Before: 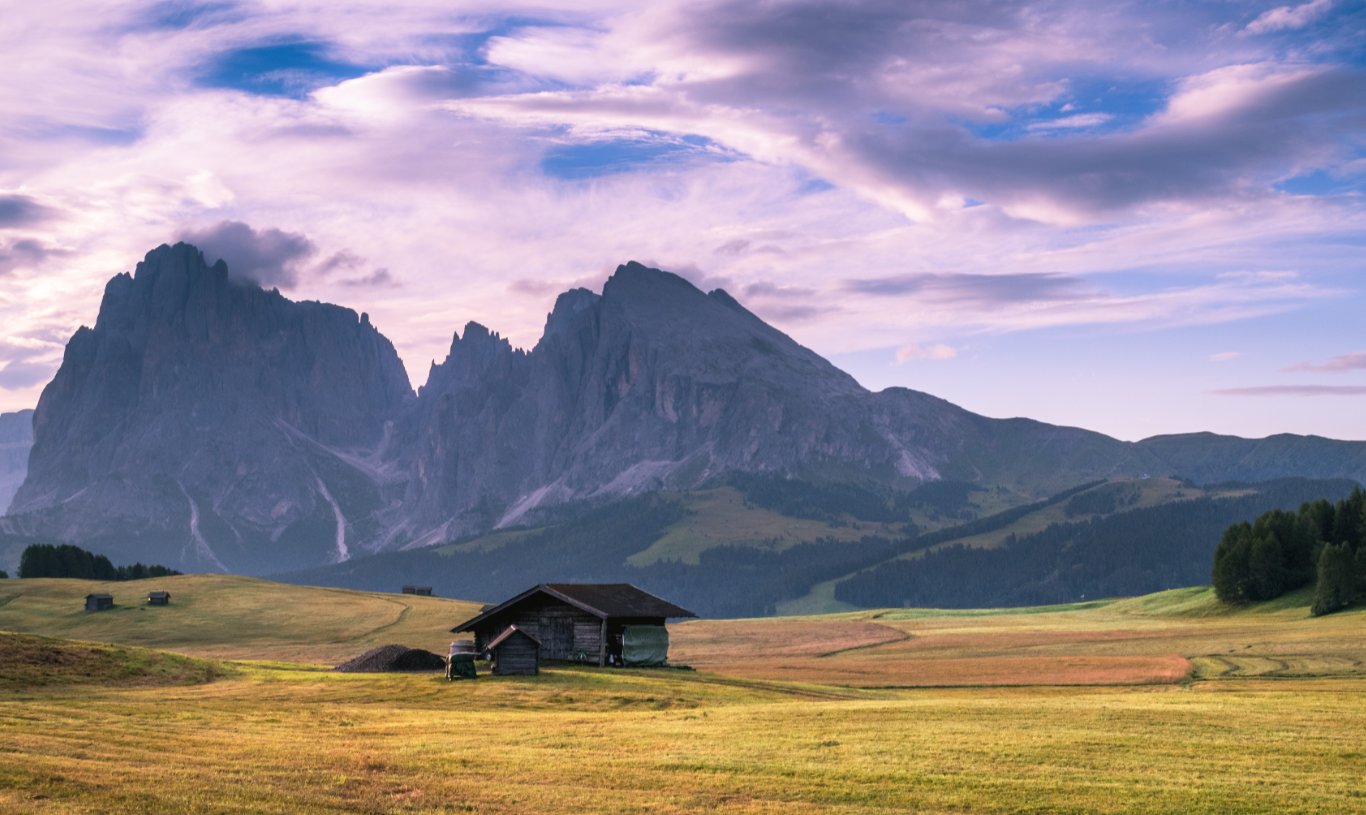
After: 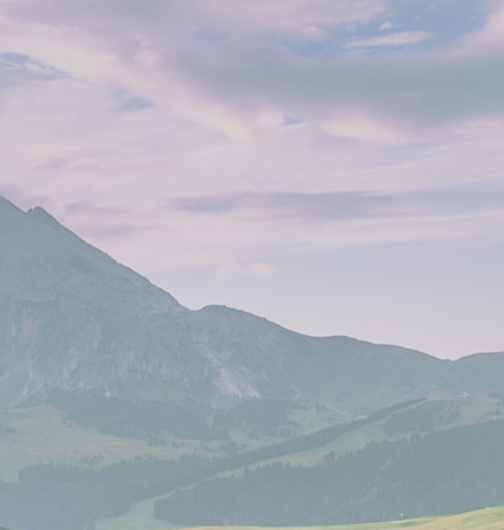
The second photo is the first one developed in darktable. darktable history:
exposure: black level correction -0.014, exposure -0.196 EV, compensate highlight preservation false
velvia: on, module defaults
sharpen: on, module defaults
filmic rgb: black relative exposure -7.65 EV, white relative exposure 4.56 EV, hardness 3.61, contrast 1.061
shadows and highlights: on, module defaults
crop and rotate: left 49.857%, top 10.112%, right 13.227%, bottom 24.758%
color balance rgb: shadows lift › chroma 11.451%, shadows lift › hue 133.52°, linear chroma grading › global chroma 24.976%, perceptual saturation grading › global saturation 20%, perceptual saturation grading › highlights -25.843%, perceptual saturation grading › shadows 24.76%, perceptual brilliance grading › global brilliance 11.138%, global vibrance 20%
contrast brightness saturation: contrast -0.314, brightness 0.74, saturation -0.77
